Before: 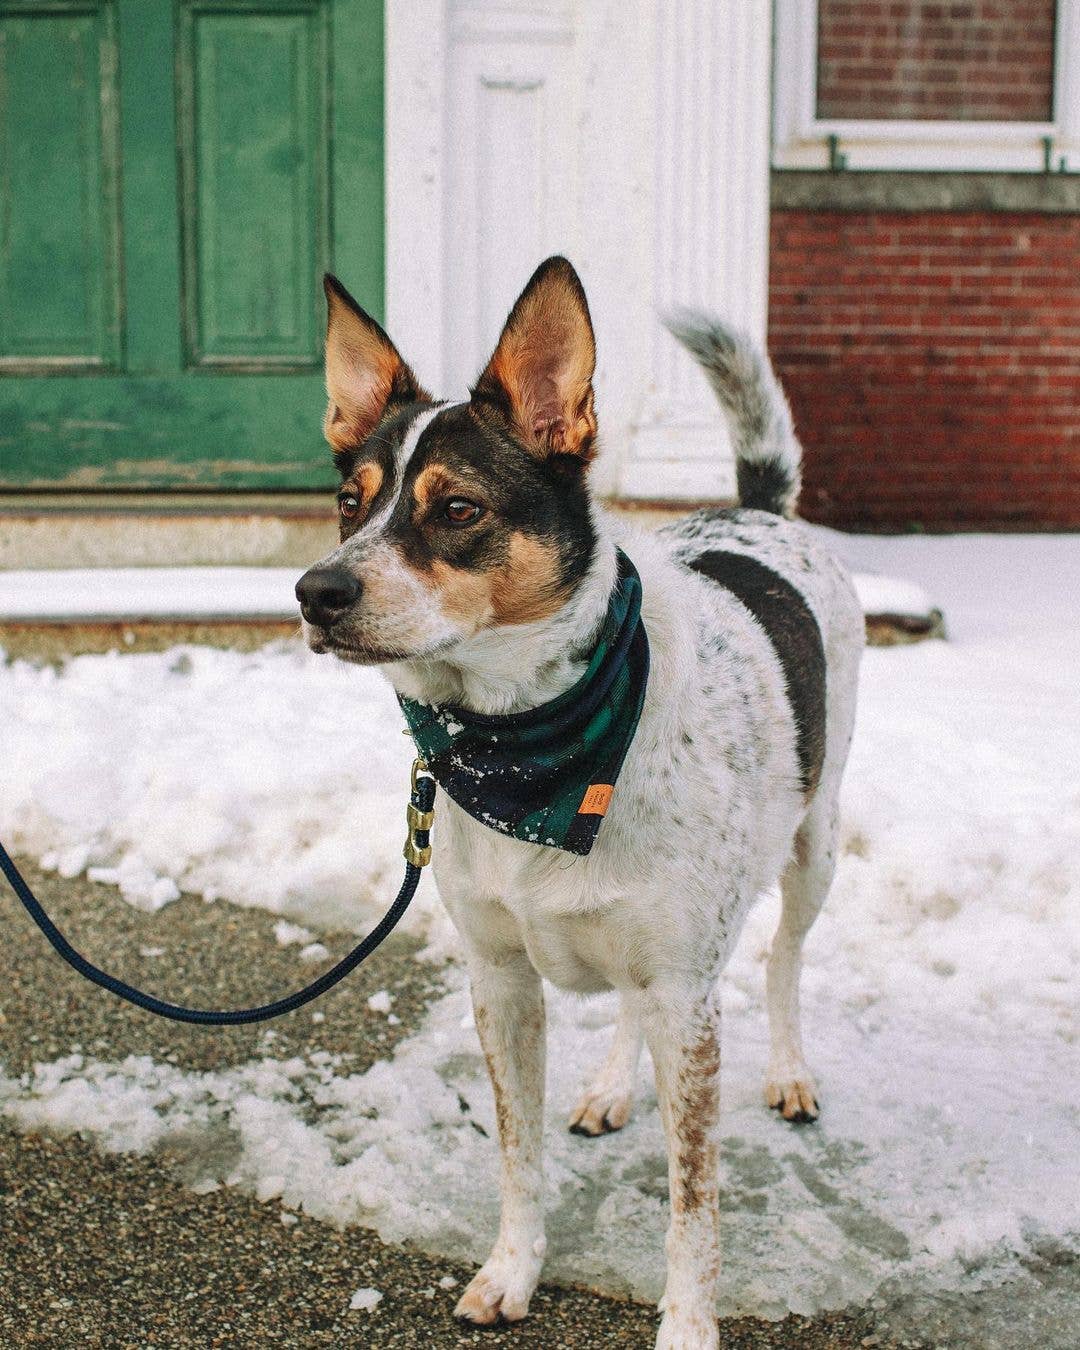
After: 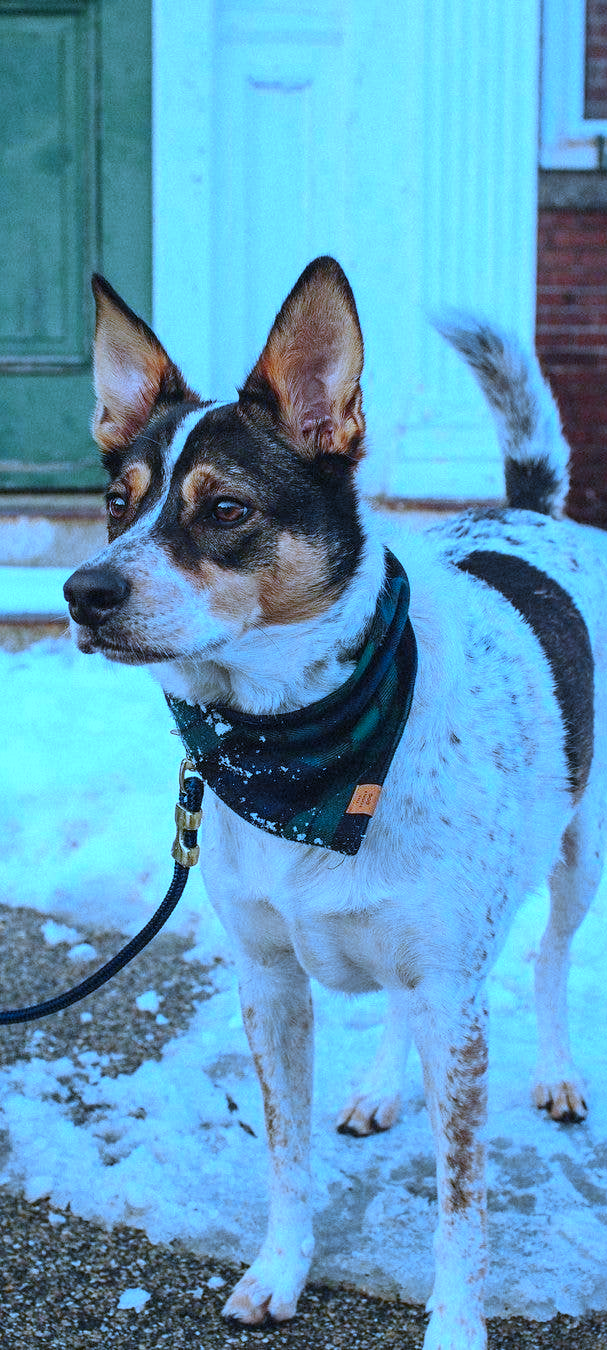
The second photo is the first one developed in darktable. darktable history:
white balance: red 0.766, blue 1.537
crop: left 21.496%, right 22.254%
color zones: curves: ch1 [(0.239, 0.552) (0.75, 0.5)]; ch2 [(0.25, 0.462) (0.749, 0.457)], mix 25.94%
